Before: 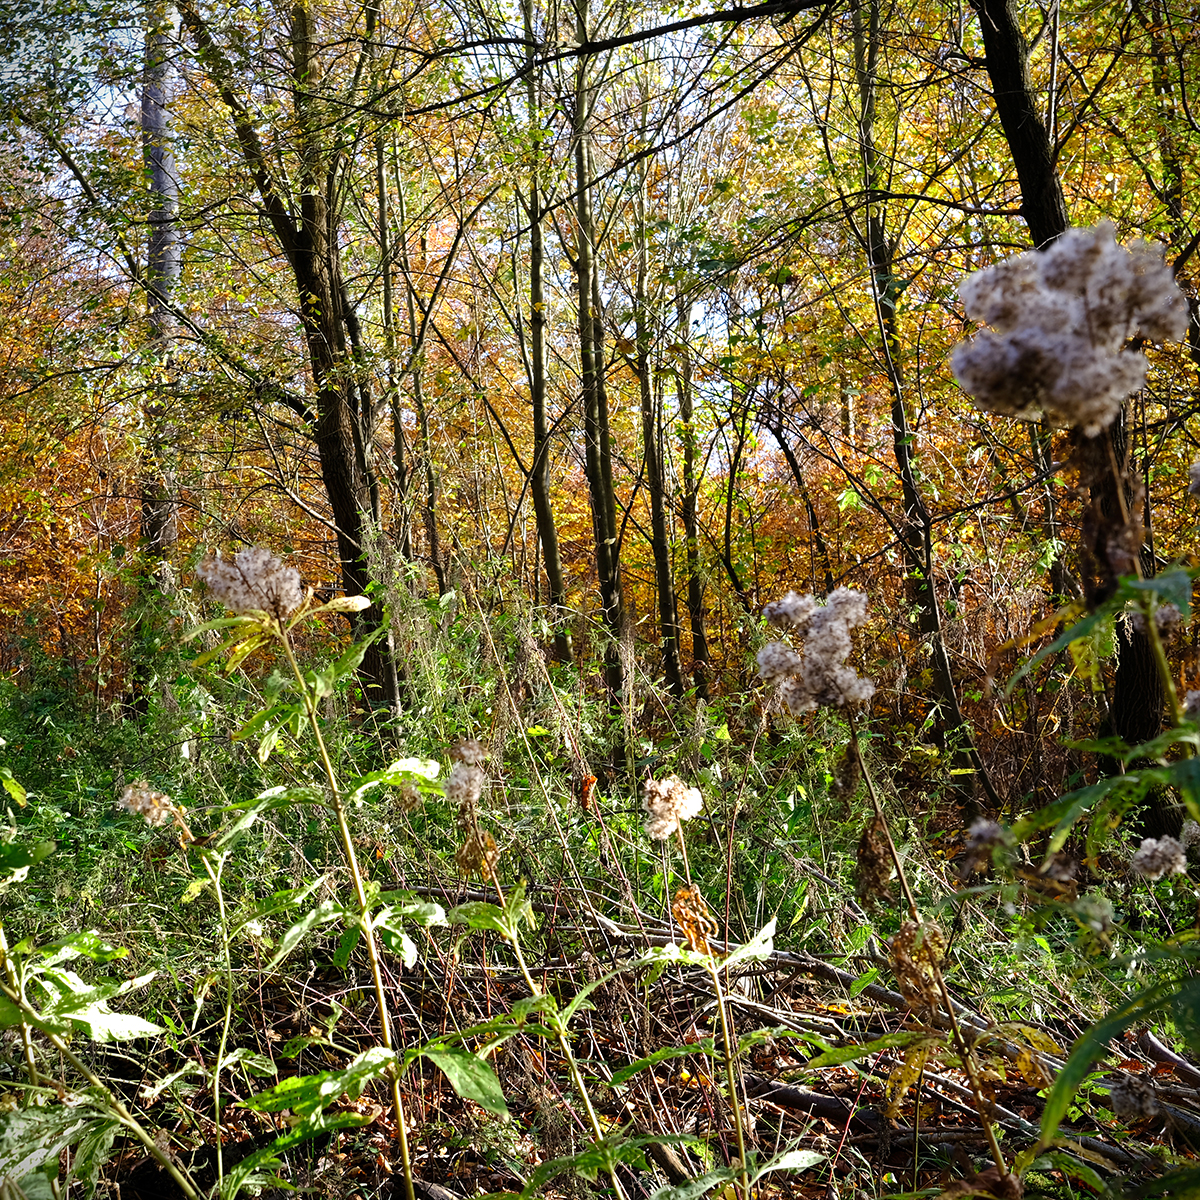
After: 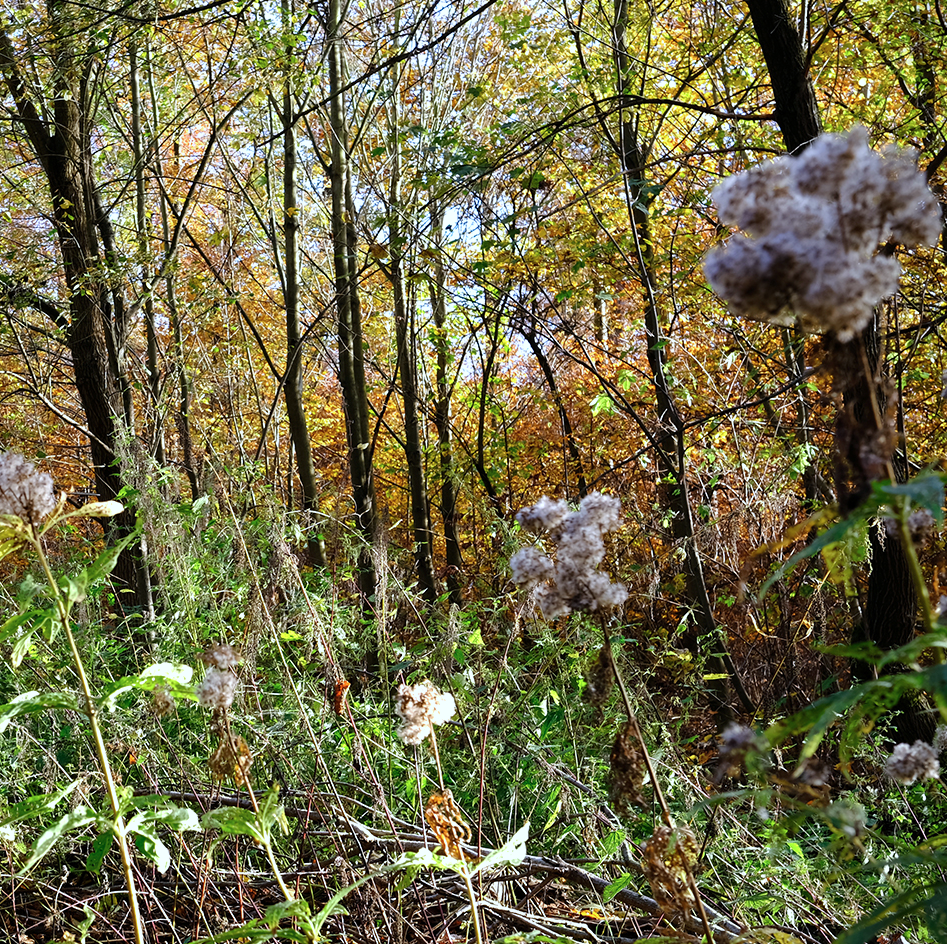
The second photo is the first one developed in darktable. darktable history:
crop and rotate: left 20.583%, top 7.991%, right 0.461%, bottom 13.291%
contrast equalizer: y [[0.5, 0.5, 0.472, 0.5, 0.5, 0.5], [0.5 ×6], [0.5 ×6], [0 ×6], [0 ×6]], mix -0.211
color calibration: x 0.366, y 0.379, temperature 4401.42 K
